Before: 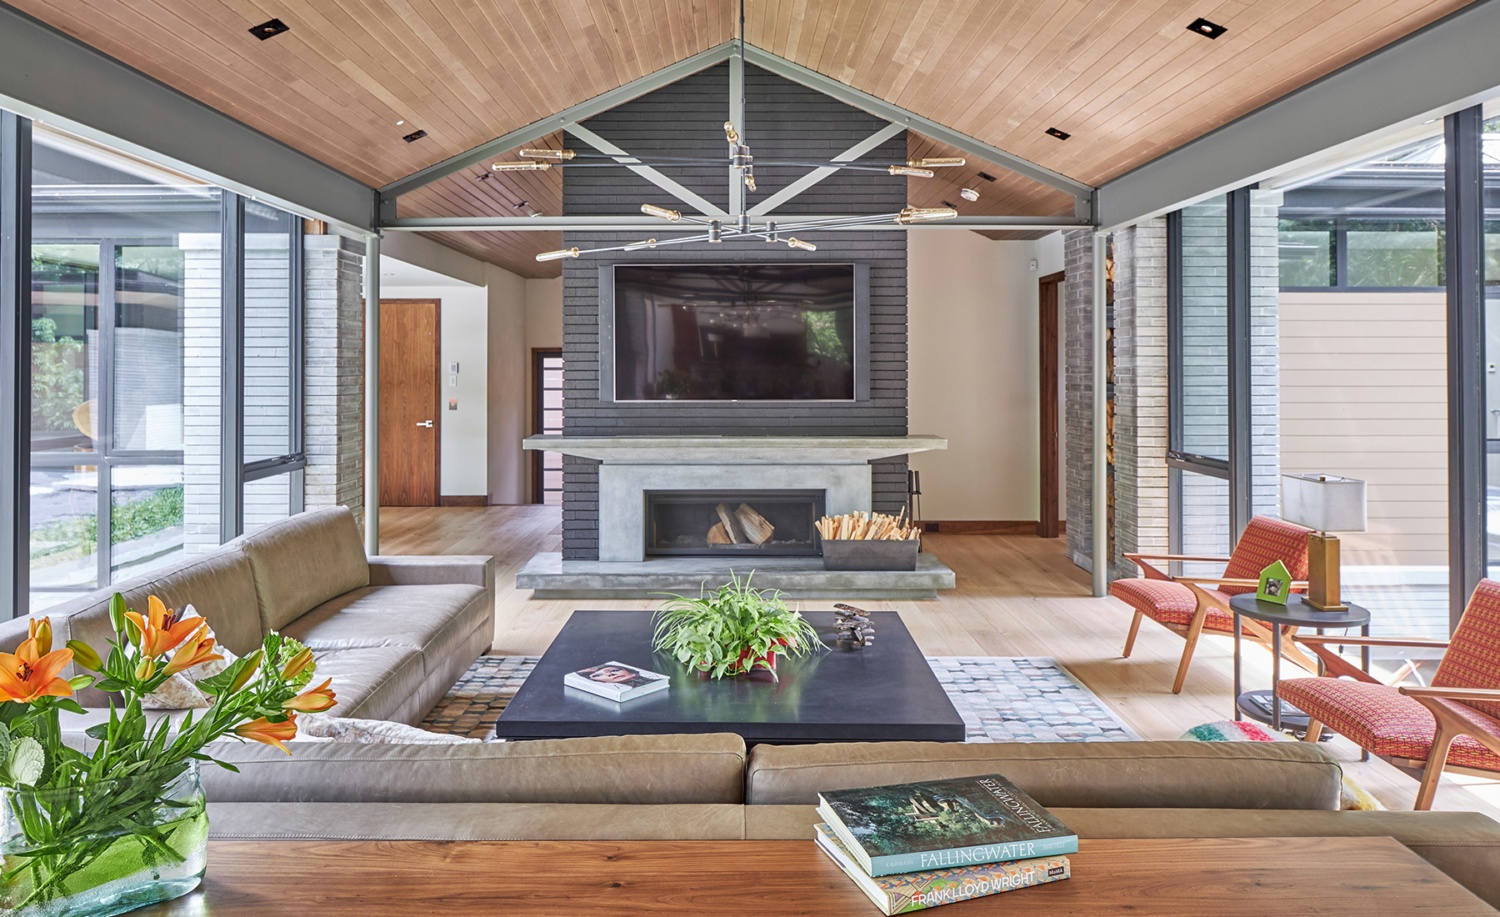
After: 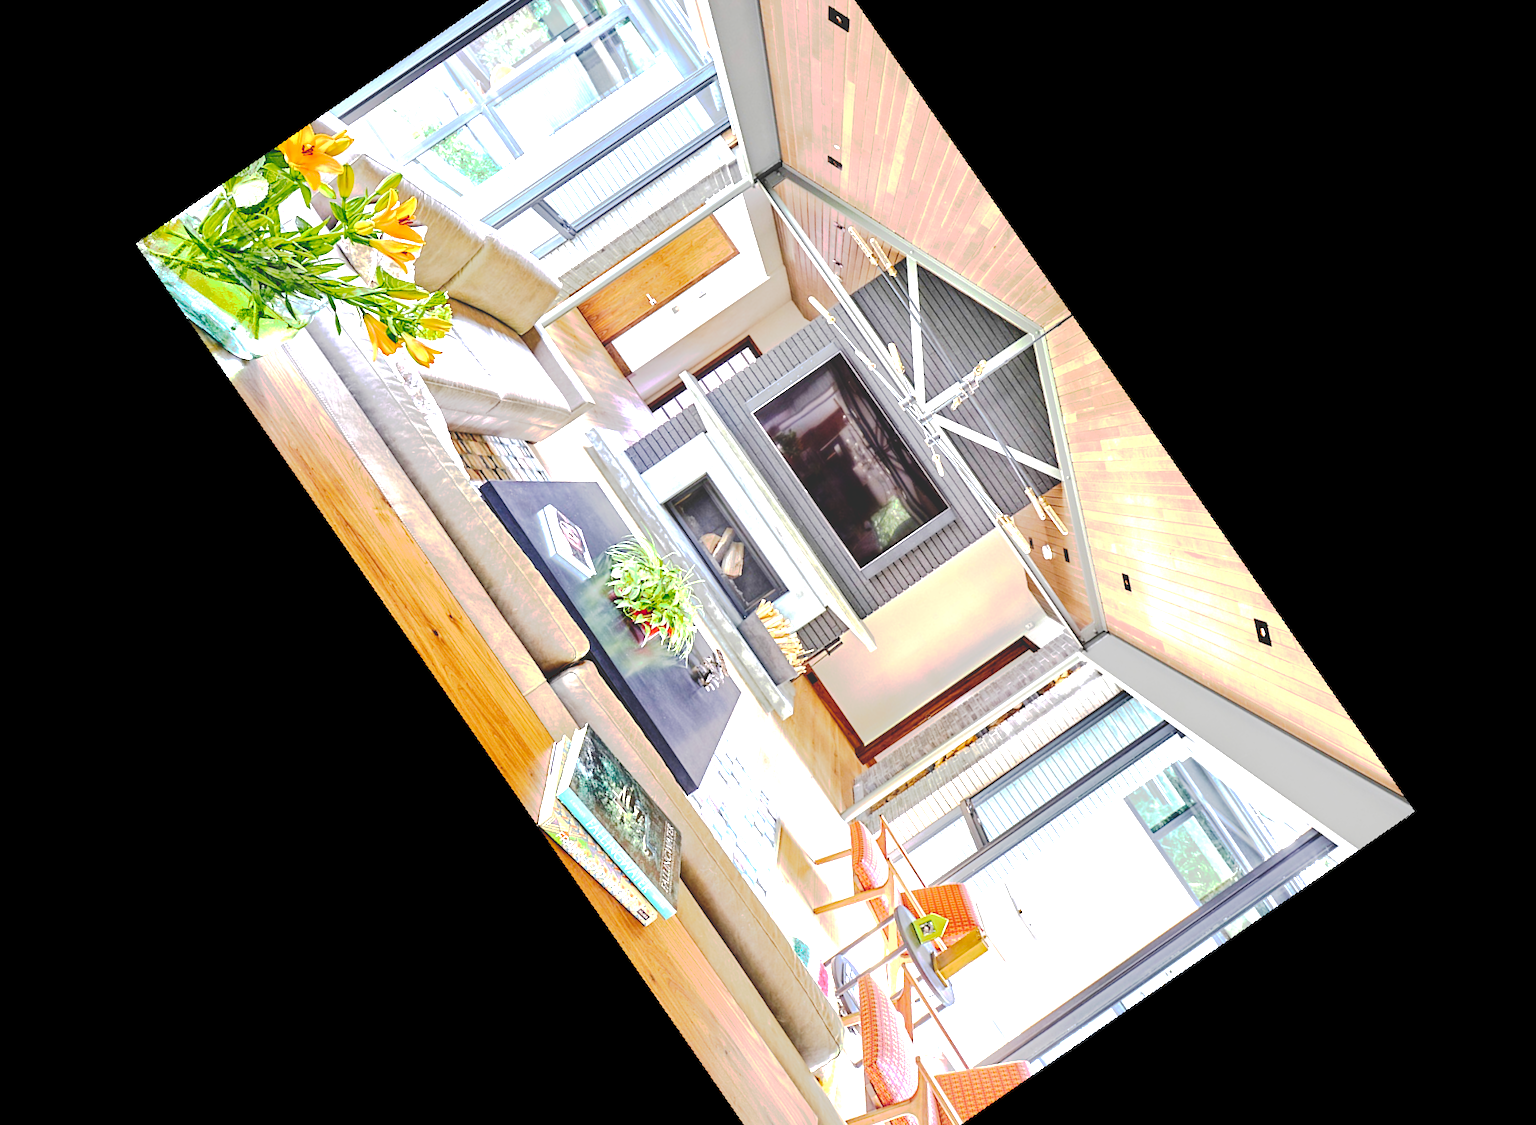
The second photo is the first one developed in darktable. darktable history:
rotate and perspective: rotation 9.12°, automatic cropping off
tone curve: curves: ch0 [(0, 0) (0.003, 0.185) (0.011, 0.185) (0.025, 0.187) (0.044, 0.185) (0.069, 0.185) (0.1, 0.18) (0.136, 0.18) (0.177, 0.179) (0.224, 0.202) (0.277, 0.252) (0.335, 0.343) (0.399, 0.452) (0.468, 0.553) (0.543, 0.643) (0.623, 0.717) (0.709, 0.778) (0.801, 0.82) (0.898, 0.856) (1, 1)], preserve colors none
color balance rgb: linear chroma grading › global chroma 15%, perceptual saturation grading › global saturation 30%
exposure: exposure 0.999 EV, compensate highlight preservation false
tone equalizer: -8 EV -0.417 EV, -7 EV -0.389 EV, -6 EV -0.333 EV, -5 EV -0.222 EV, -3 EV 0.222 EV, -2 EV 0.333 EV, -1 EV 0.389 EV, +0 EV 0.417 EV, edges refinement/feathering 500, mask exposure compensation -1.57 EV, preserve details no
crop and rotate: angle -46.26°, top 16.234%, right 0.912%, bottom 11.704%
contrast brightness saturation: saturation -0.17
